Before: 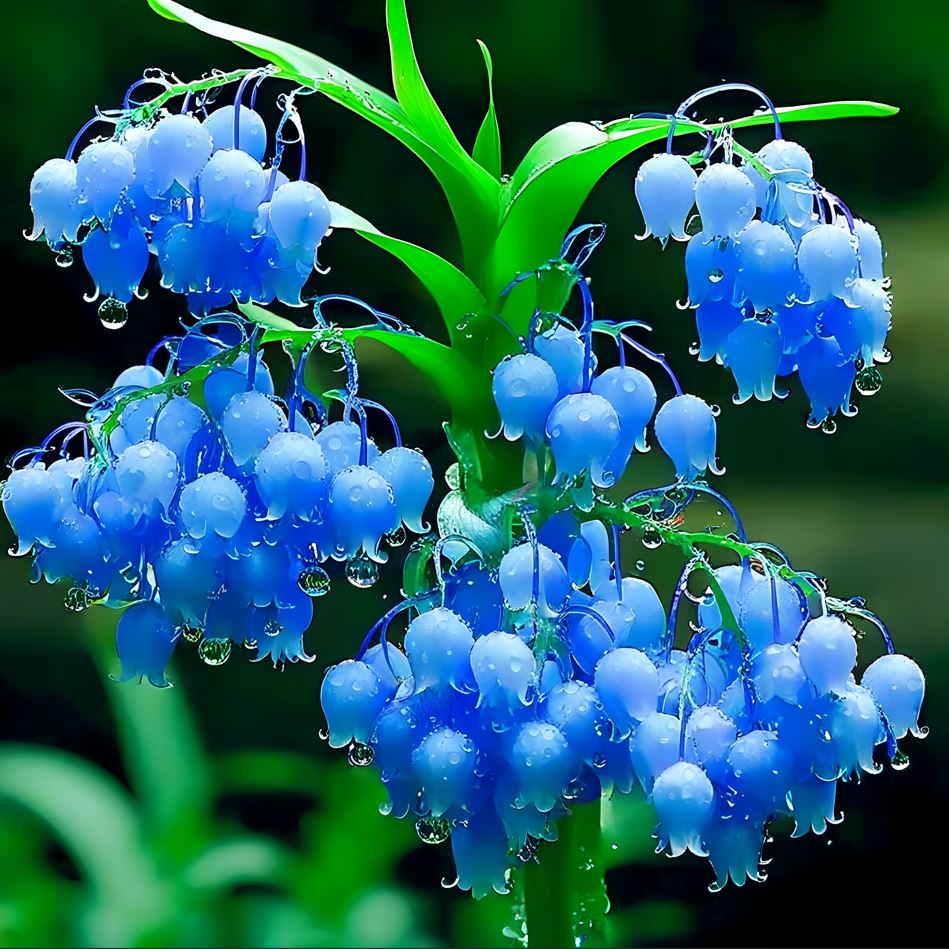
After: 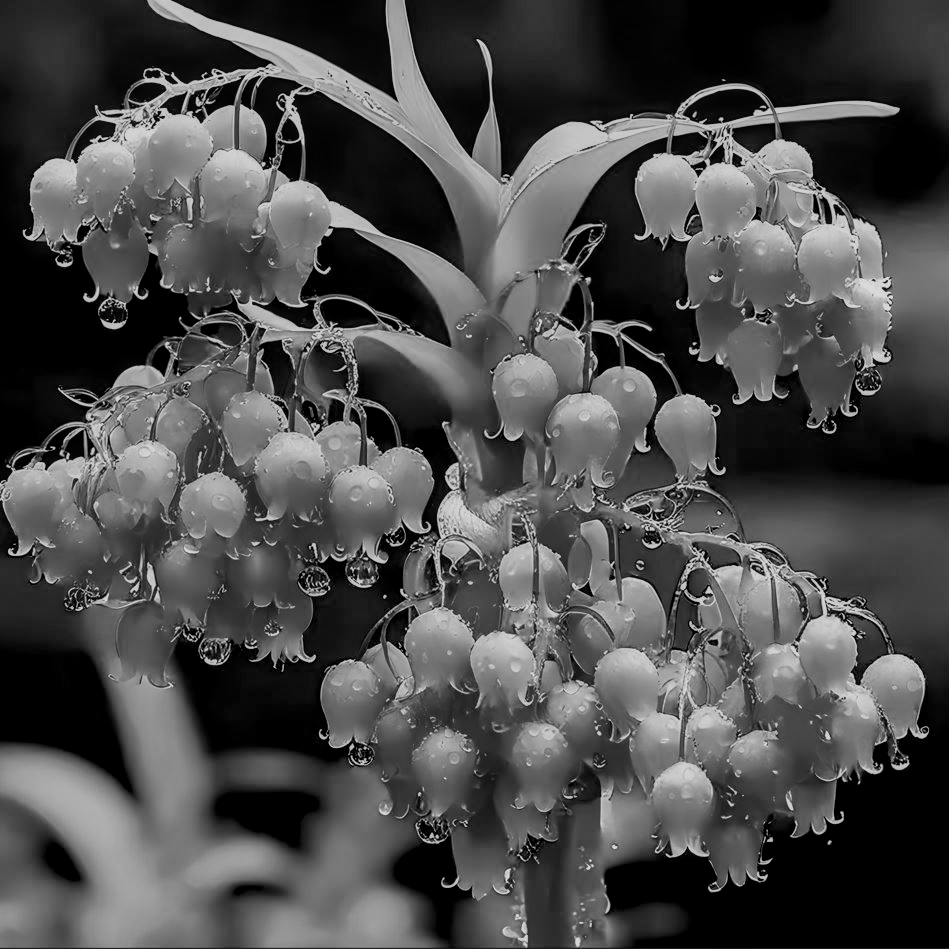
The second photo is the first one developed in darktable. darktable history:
filmic rgb: black relative exposure -7.65 EV, white relative exposure 4.56 EV, hardness 3.61, color science v6 (2022)
exposure: exposure -0.116 EV, compensate exposure bias true, compensate highlight preservation false
color balance: contrast -0.5%
local contrast: detail 130%
color balance rgb: perceptual saturation grading › global saturation 20%, perceptual saturation grading › highlights -25%, perceptual saturation grading › shadows 50%
monochrome: on, module defaults
